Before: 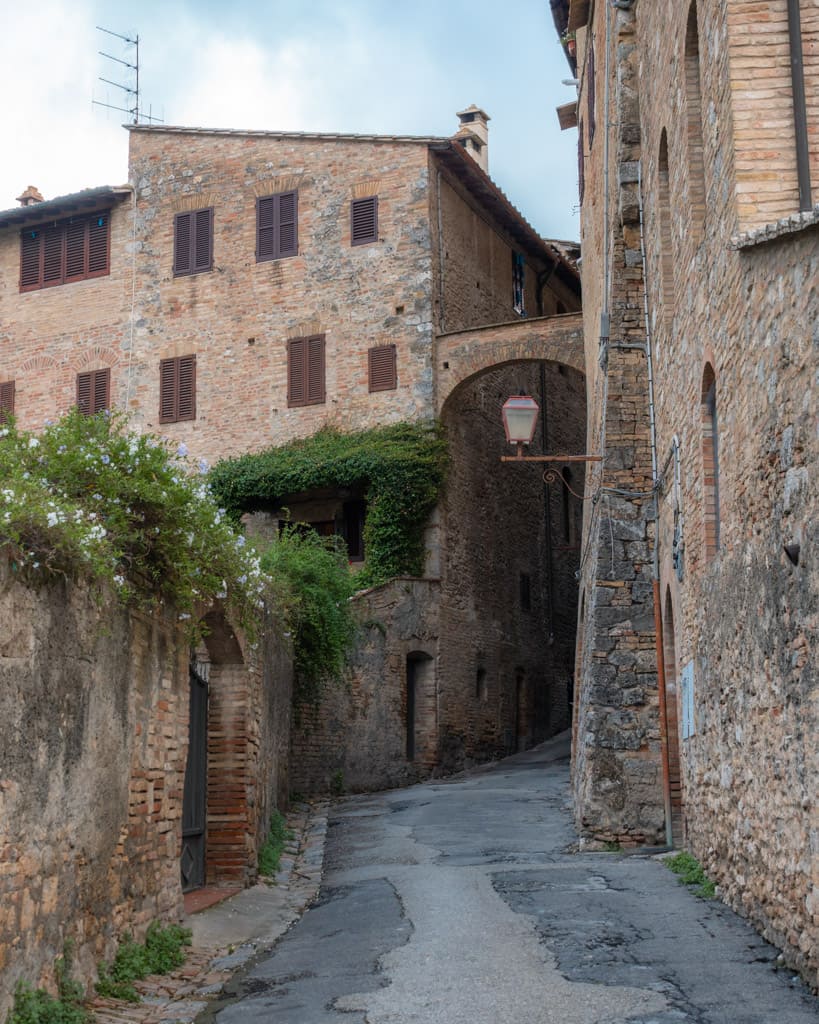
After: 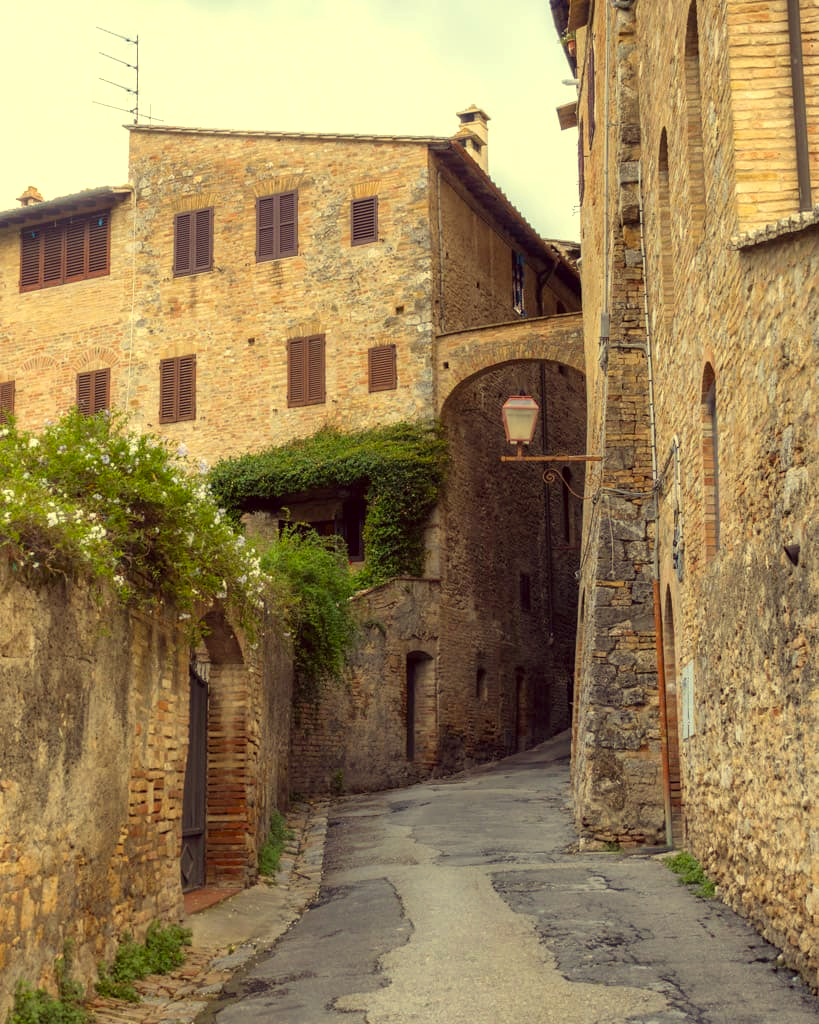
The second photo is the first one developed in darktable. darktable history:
exposure: black level correction 0.001, exposure 0.499 EV, compensate highlight preservation false
color correction: highlights a* -0.505, highlights b* 39.98, shadows a* 9.71, shadows b* -0.821
